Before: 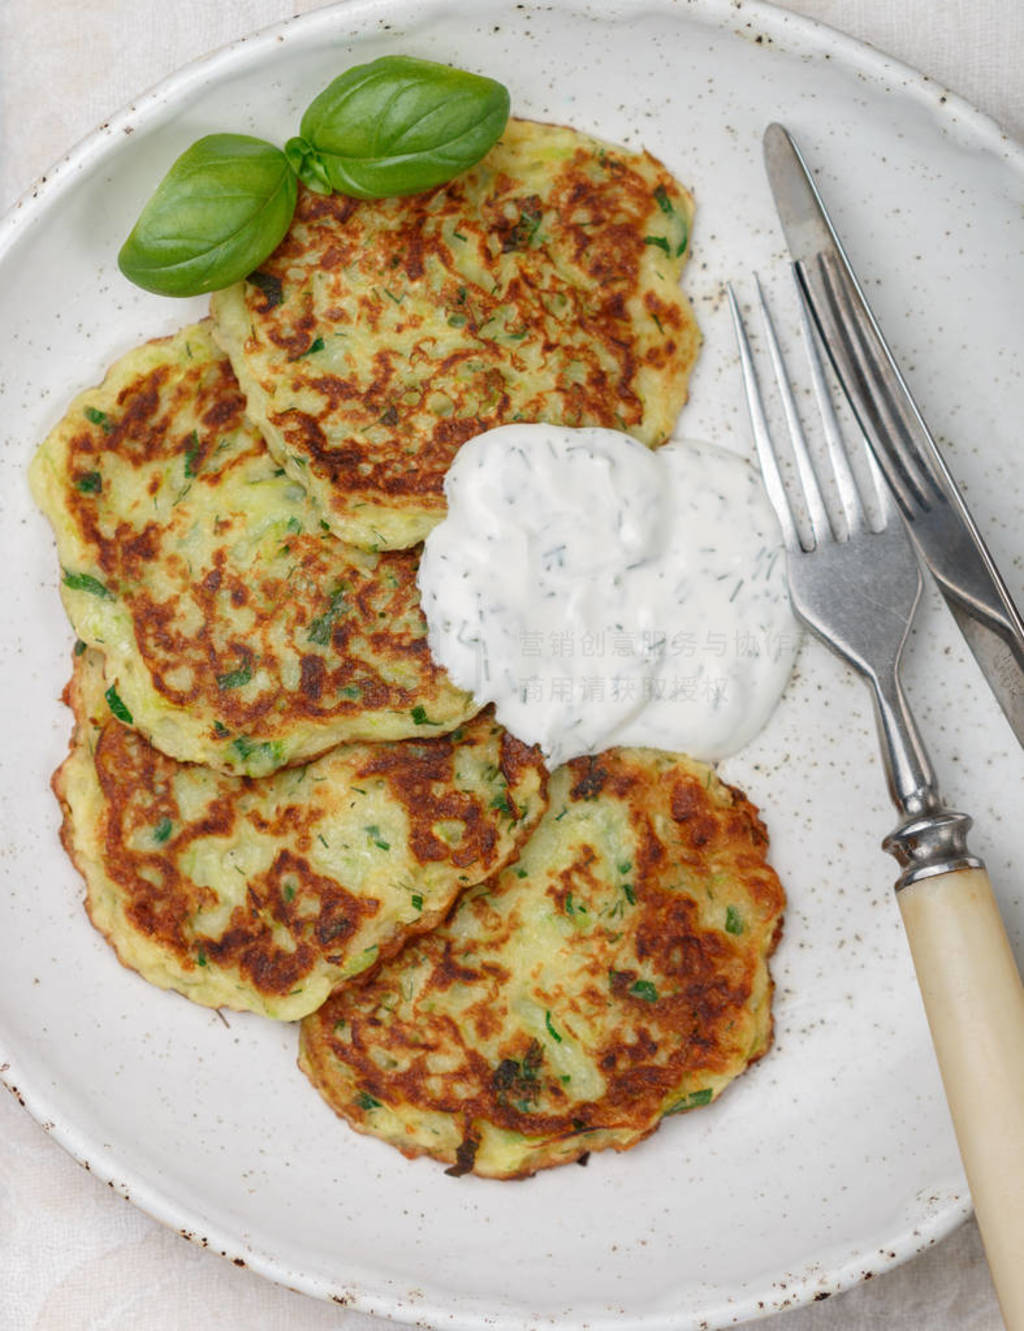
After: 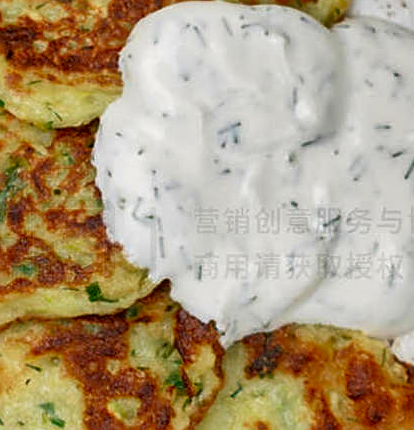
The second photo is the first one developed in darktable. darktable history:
crop: left 31.798%, top 31.829%, right 27.743%, bottom 35.813%
velvia: on, module defaults
exposure: black level correction 0.009, exposure 0.015 EV, compensate highlight preservation false
sharpen: on, module defaults
shadows and highlights: radius 107.91, shadows 44.21, highlights -67.59, low approximation 0.01, soften with gaussian
